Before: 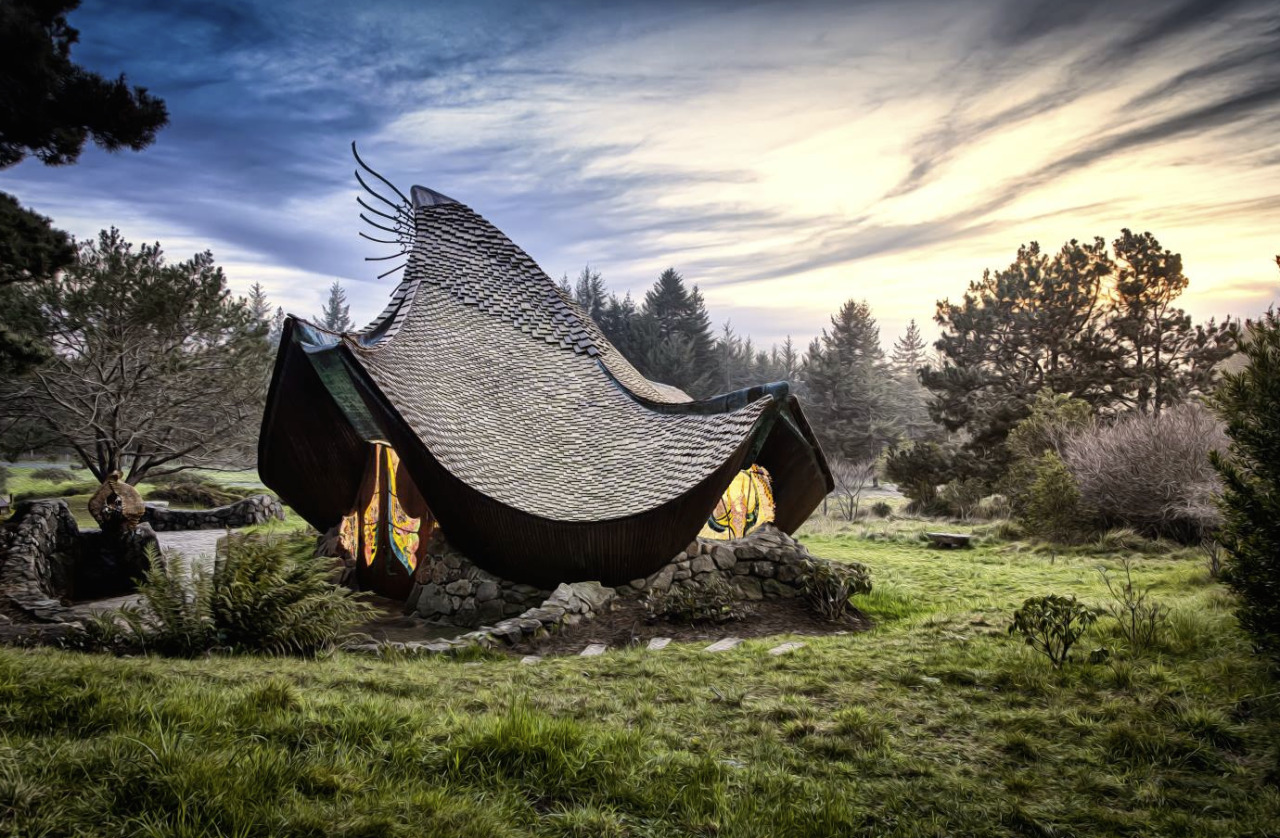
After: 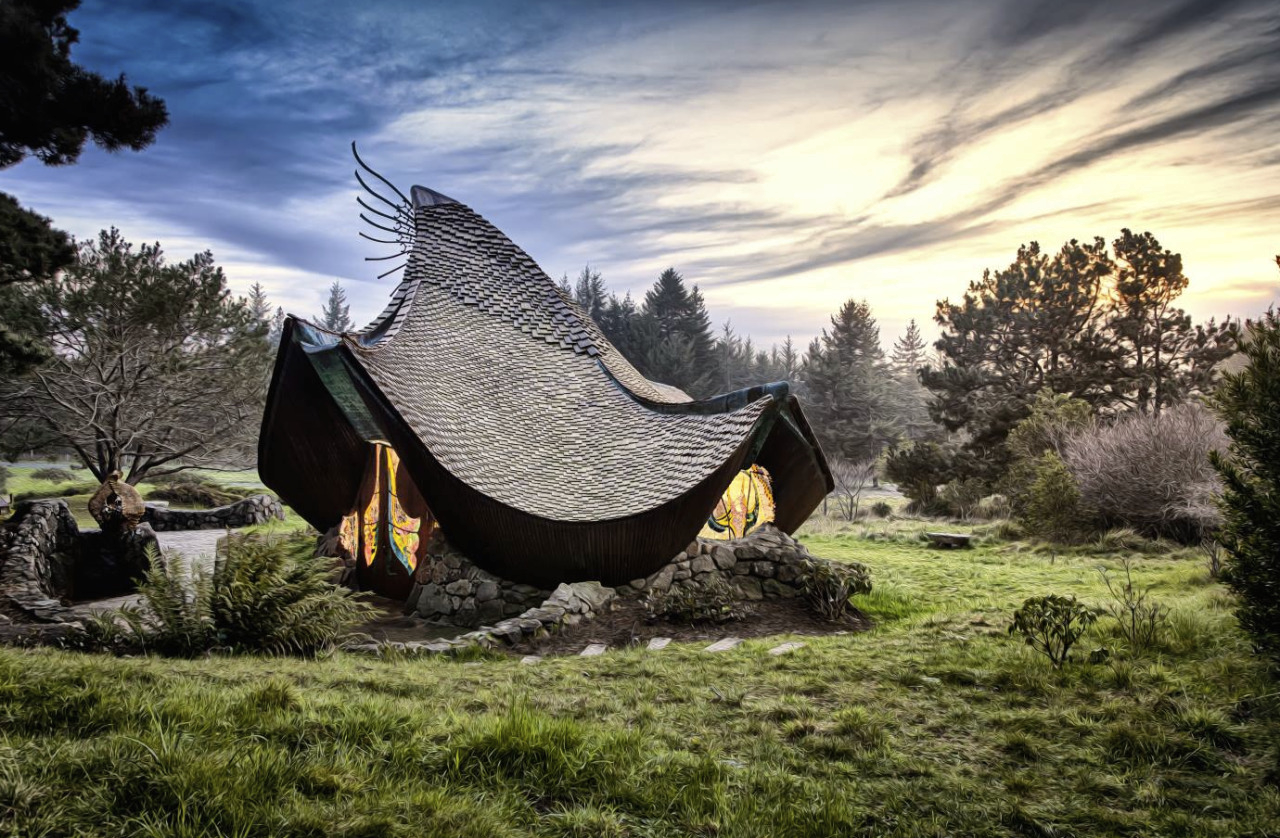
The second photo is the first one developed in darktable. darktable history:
shadows and highlights: shadows 39.44, highlights -53.89, highlights color adjustment 41.24%, low approximation 0.01, soften with gaussian
